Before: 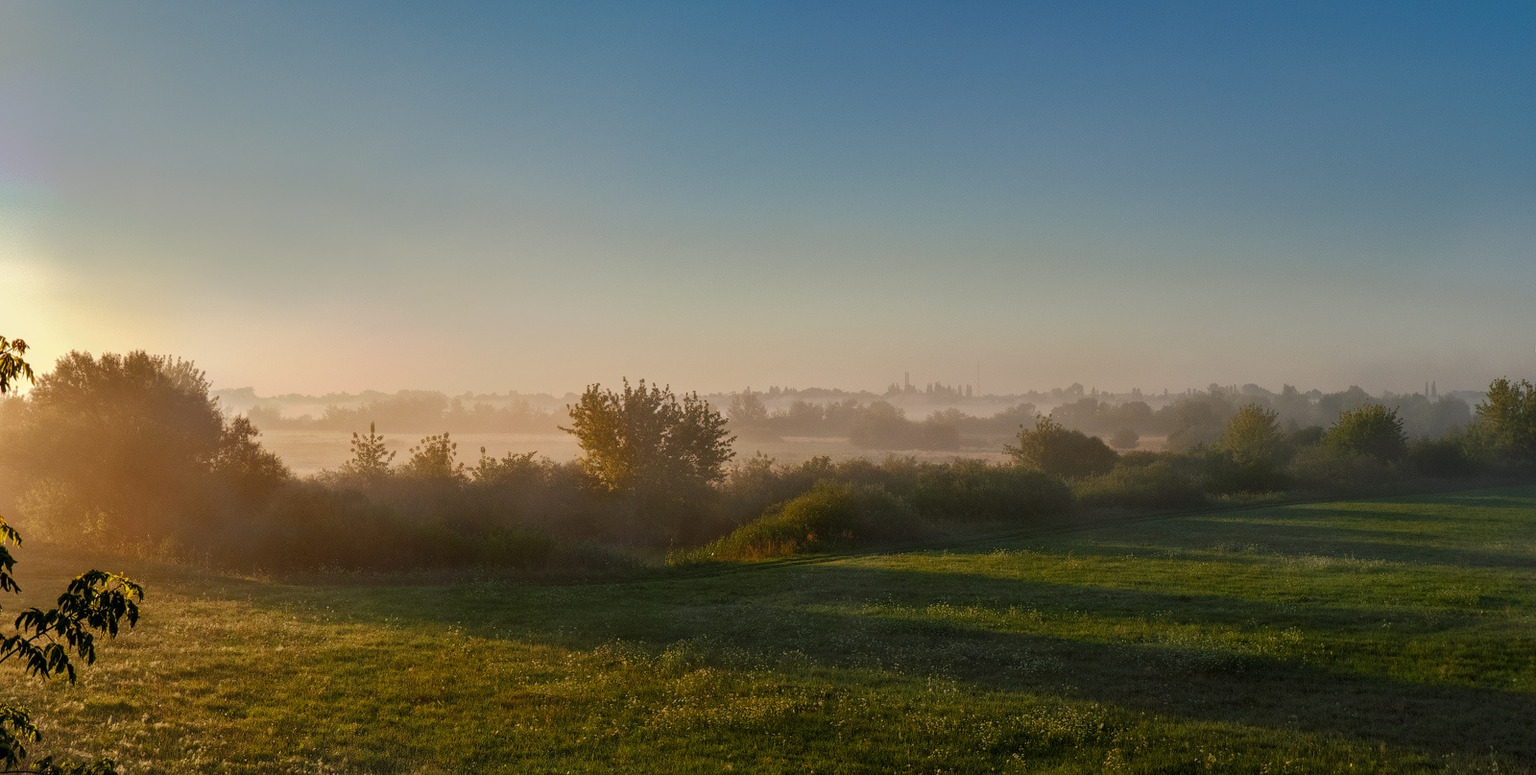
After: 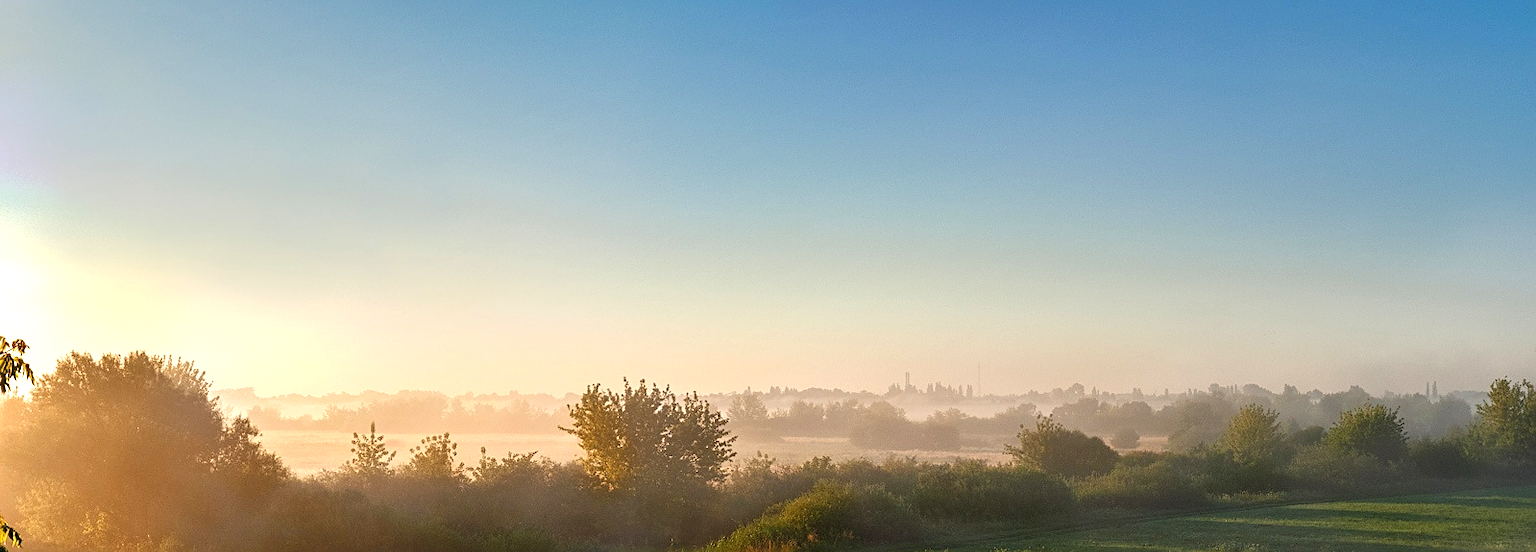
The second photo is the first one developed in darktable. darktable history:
crop: bottom 28.638%
exposure: black level correction -0.001, exposure 0.91 EV, compensate exposure bias true, compensate highlight preservation false
sharpen: on, module defaults
